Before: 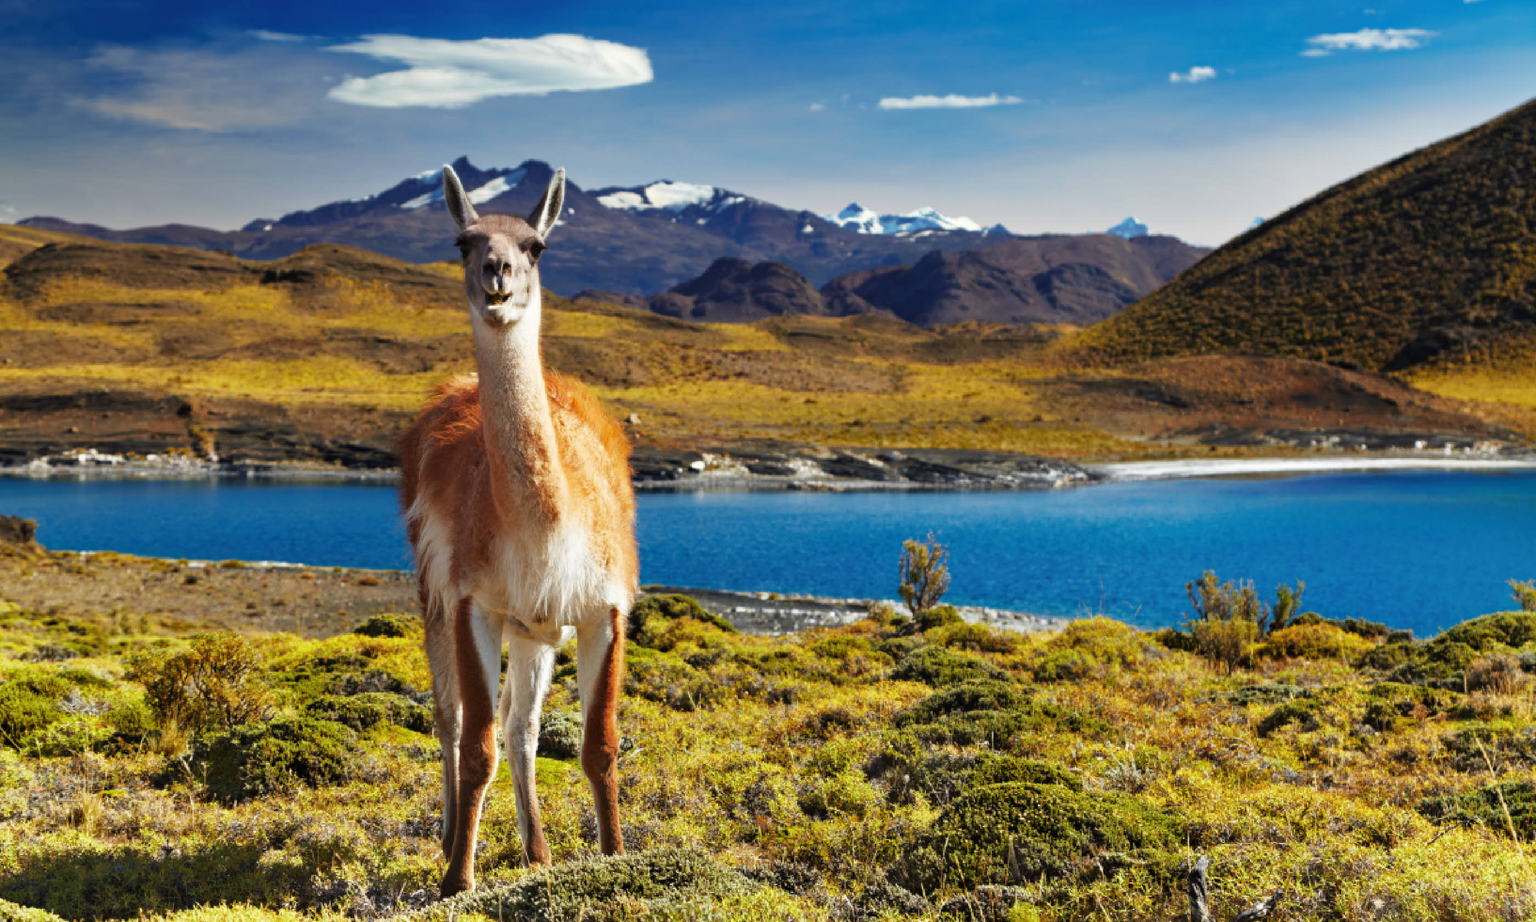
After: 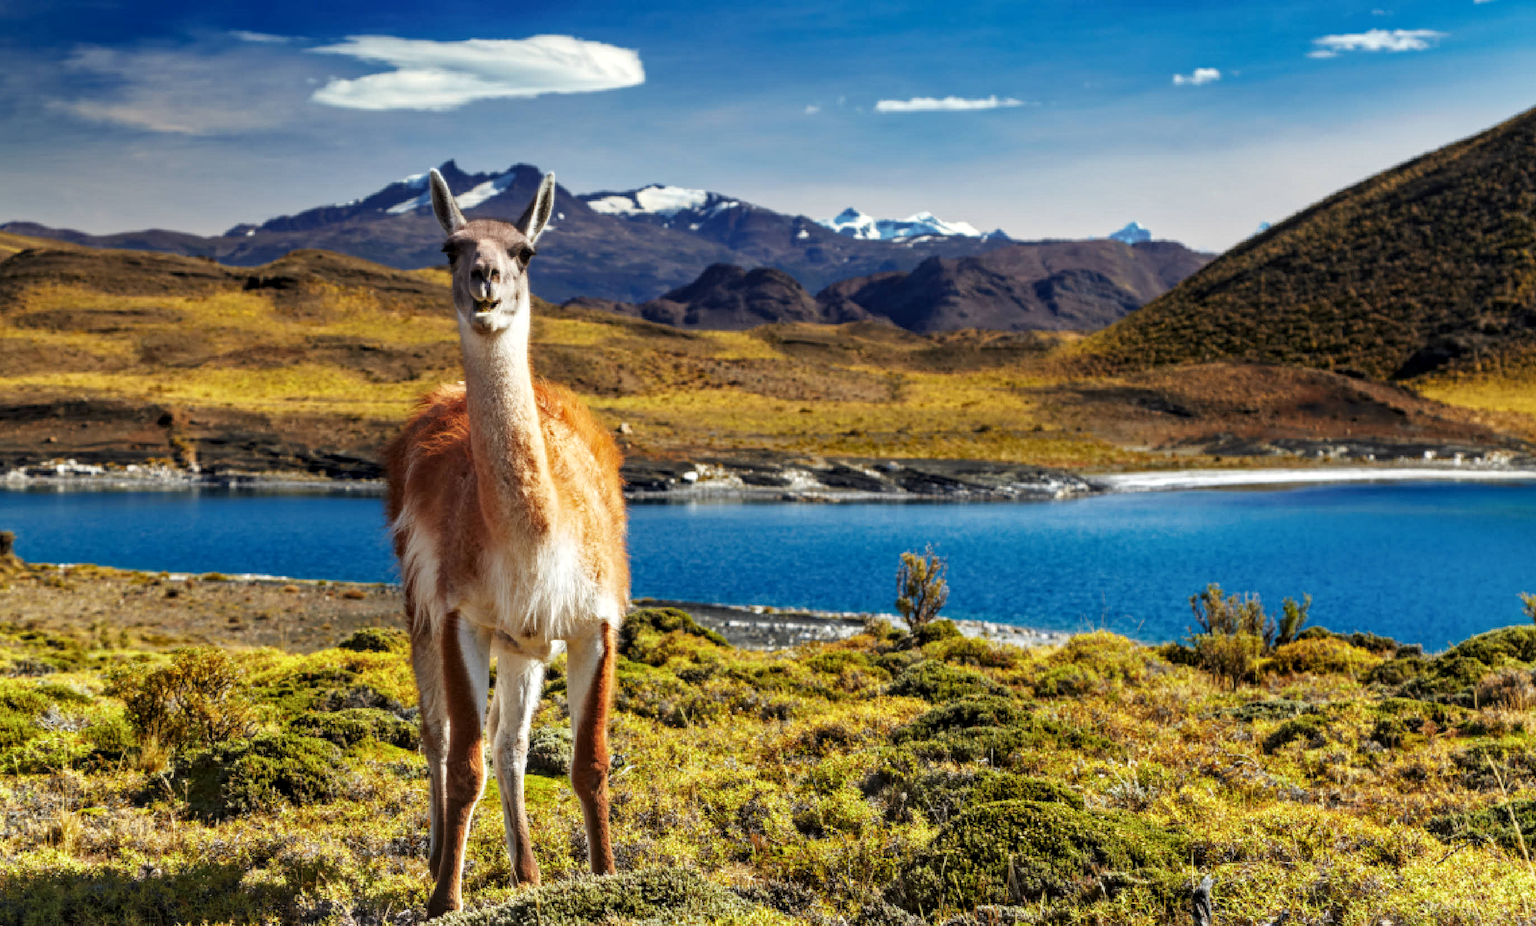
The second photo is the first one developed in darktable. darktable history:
local contrast: detail 130%
crop and rotate: left 1.522%, right 0.697%, bottom 1.688%
